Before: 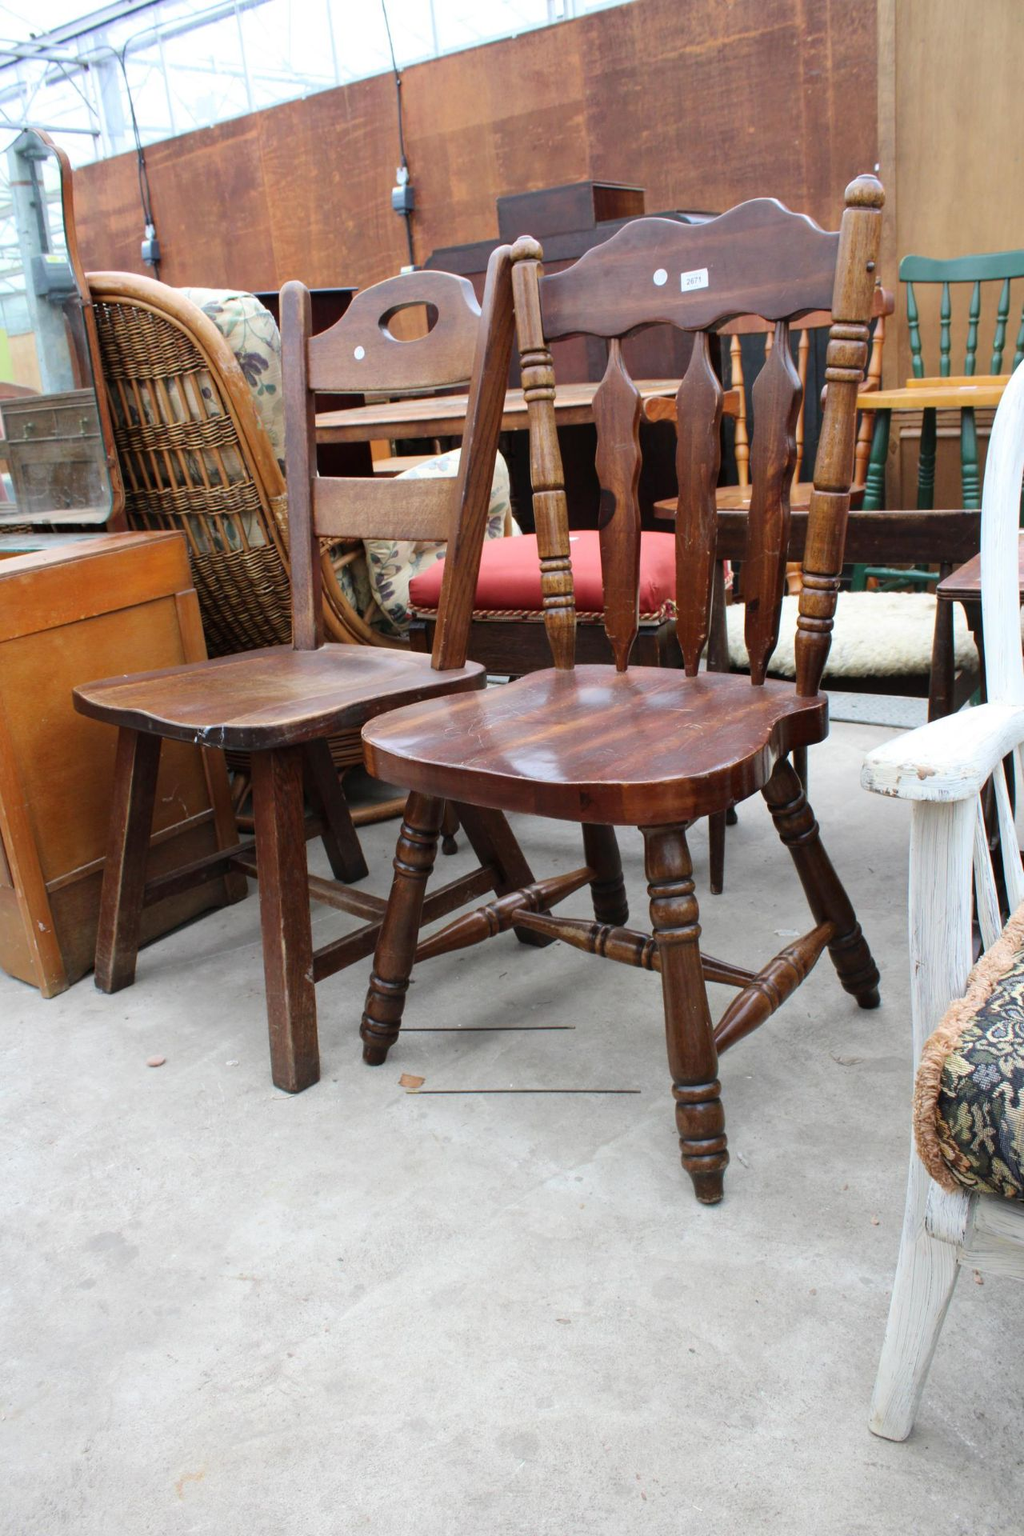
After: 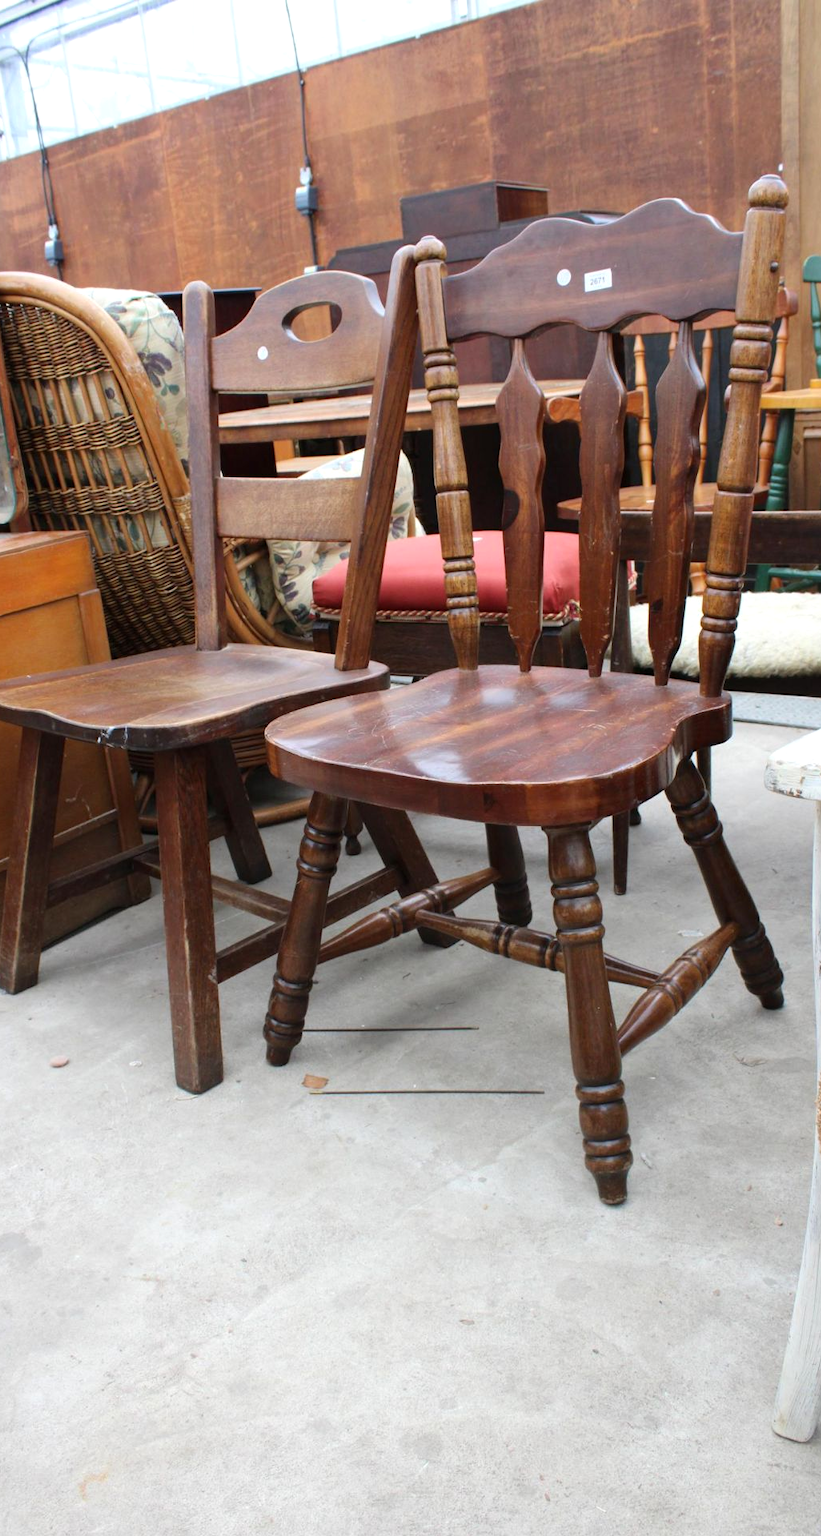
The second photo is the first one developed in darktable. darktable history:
exposure: exposure 0.126 EV, compensate highlight preservation false
crop and rotate: left 9.489%, right 10.277%
